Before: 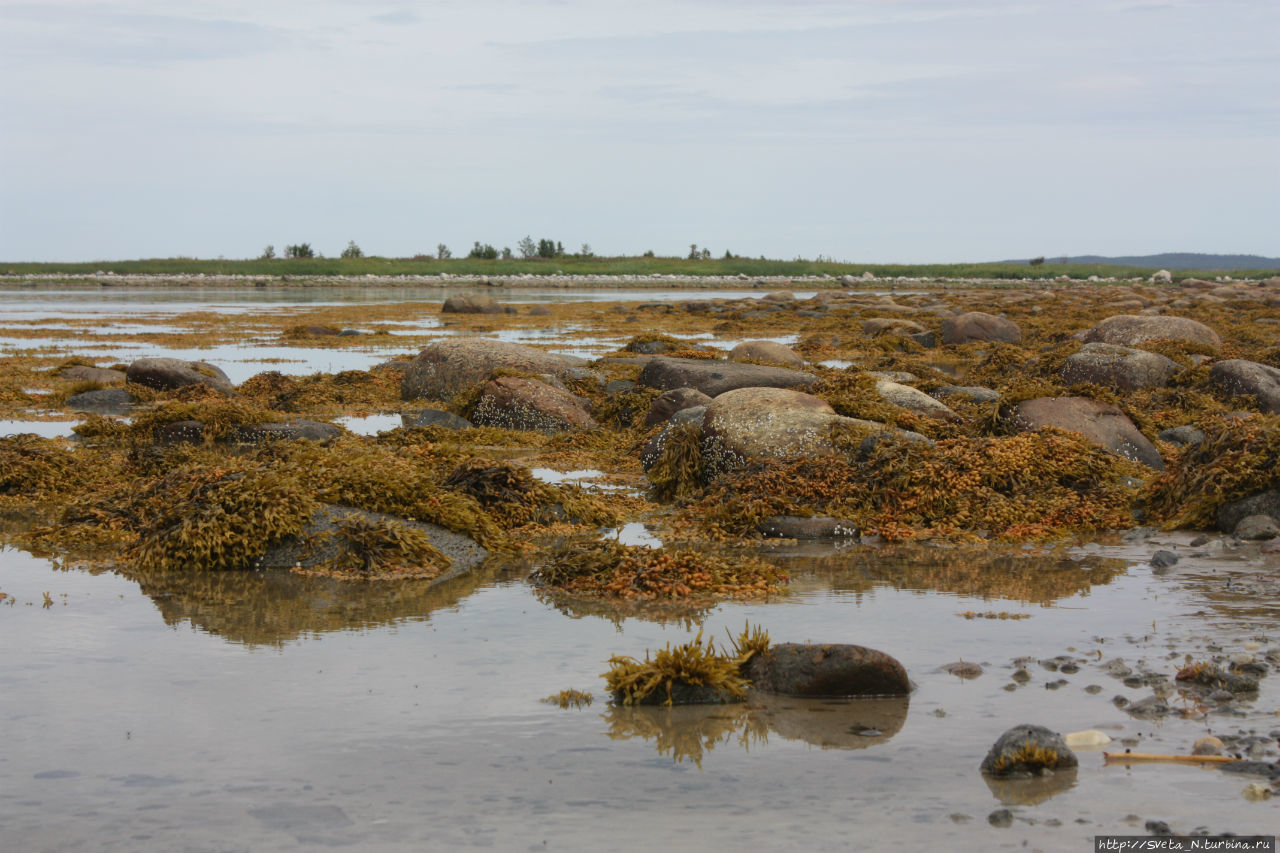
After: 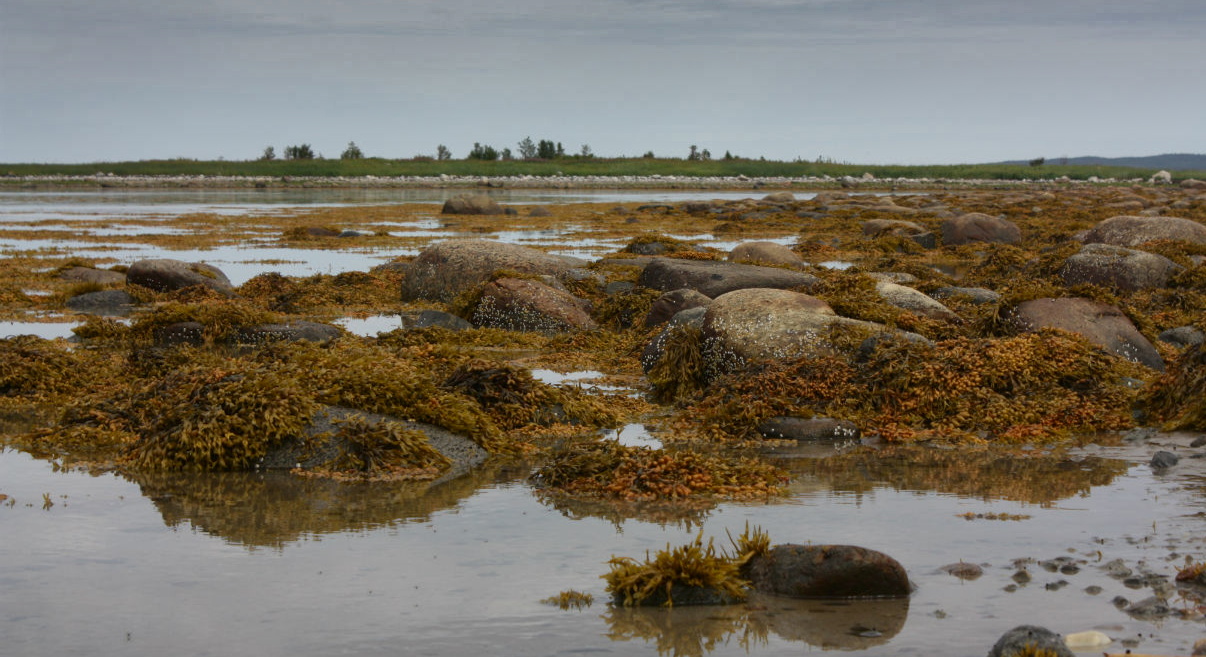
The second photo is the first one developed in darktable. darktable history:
contrast brightness saturation: brightness -0.09
shadows and highlights: shadows 19.13, highlights -83.41, soften with gaussian
crop and rotate: angle 0.03°, top 11.643%, right 5.651%, bottom 11.189%
